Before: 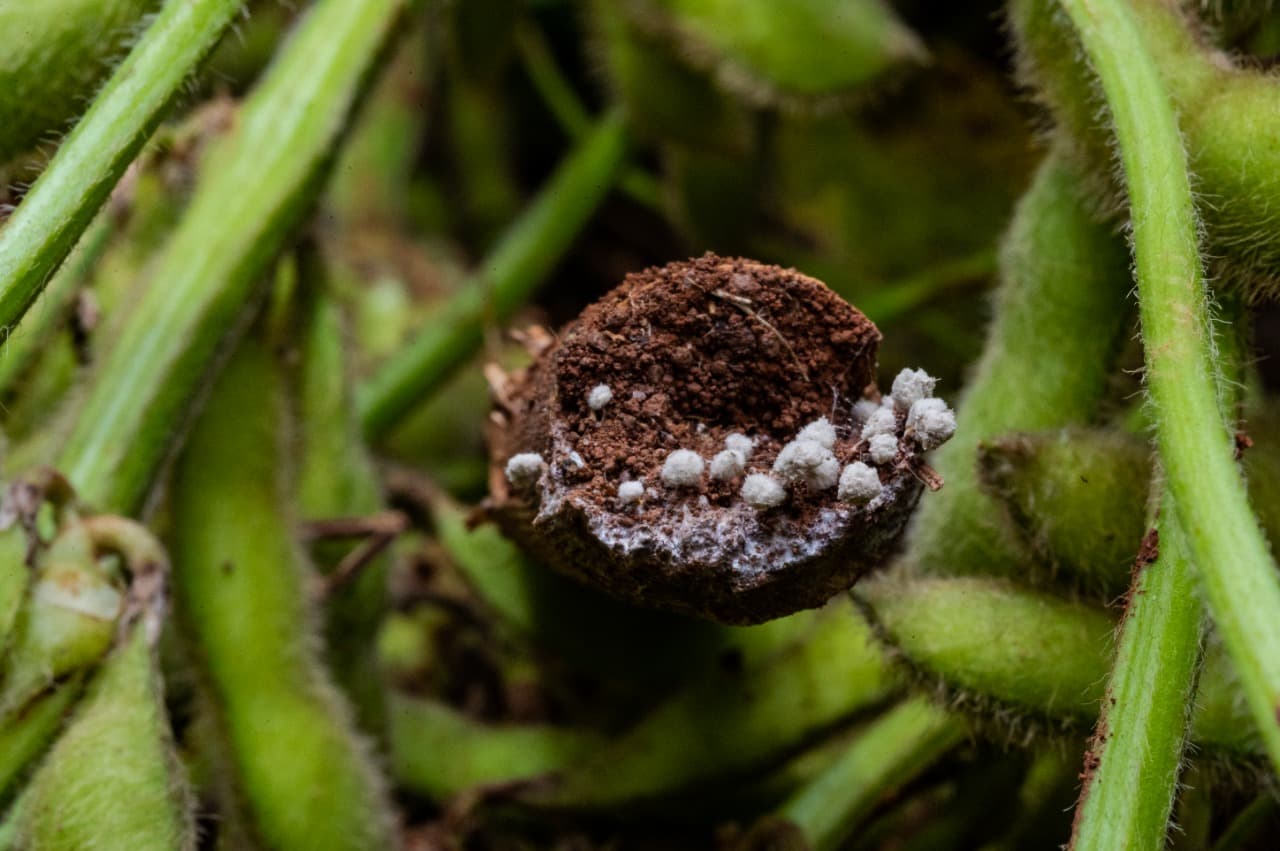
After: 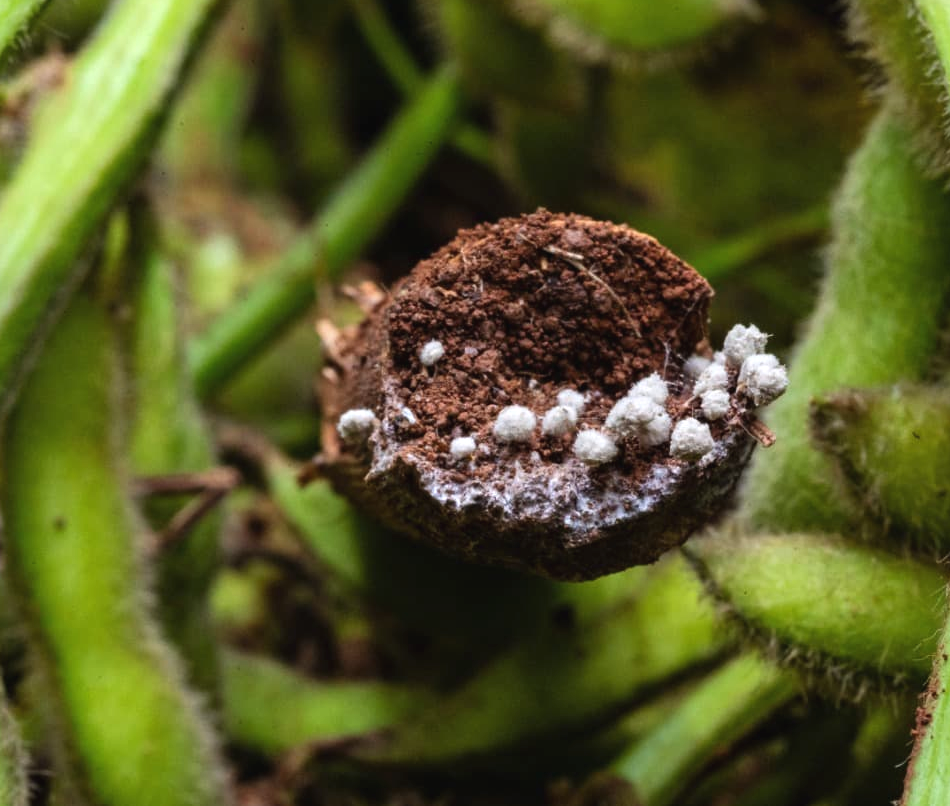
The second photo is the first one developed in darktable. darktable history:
crop and rotate: left 13.15%, top 5.251%, right 12.609%
exposure: black level correction -0.002, exposure 0.54 EV, compensate highlight preservation false
